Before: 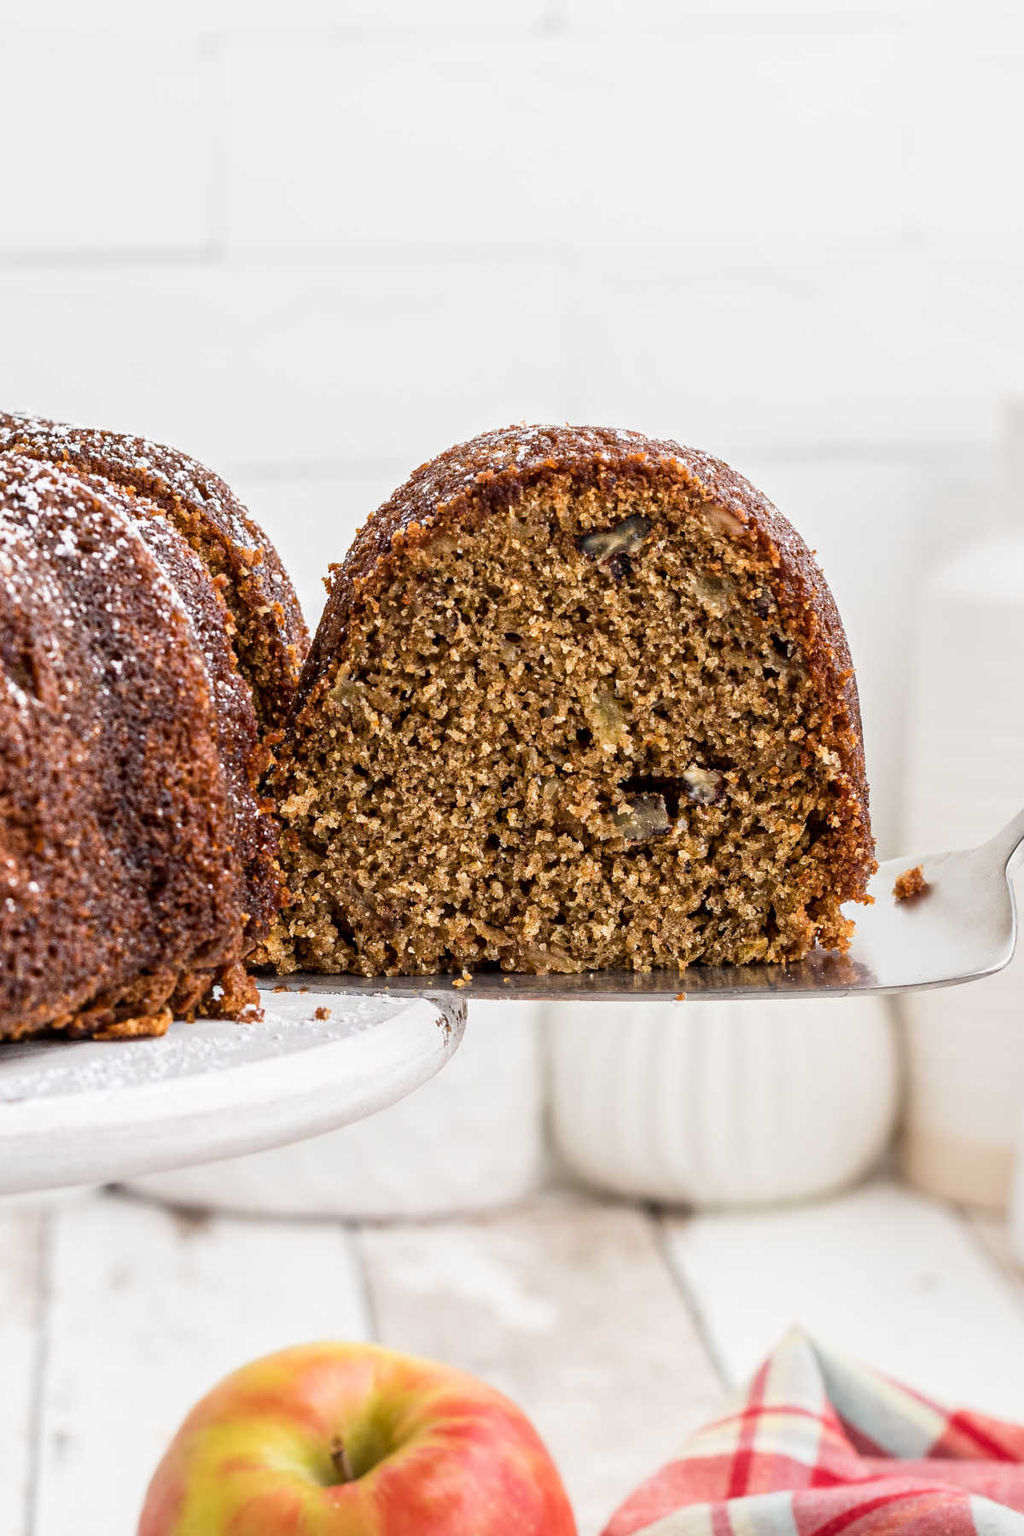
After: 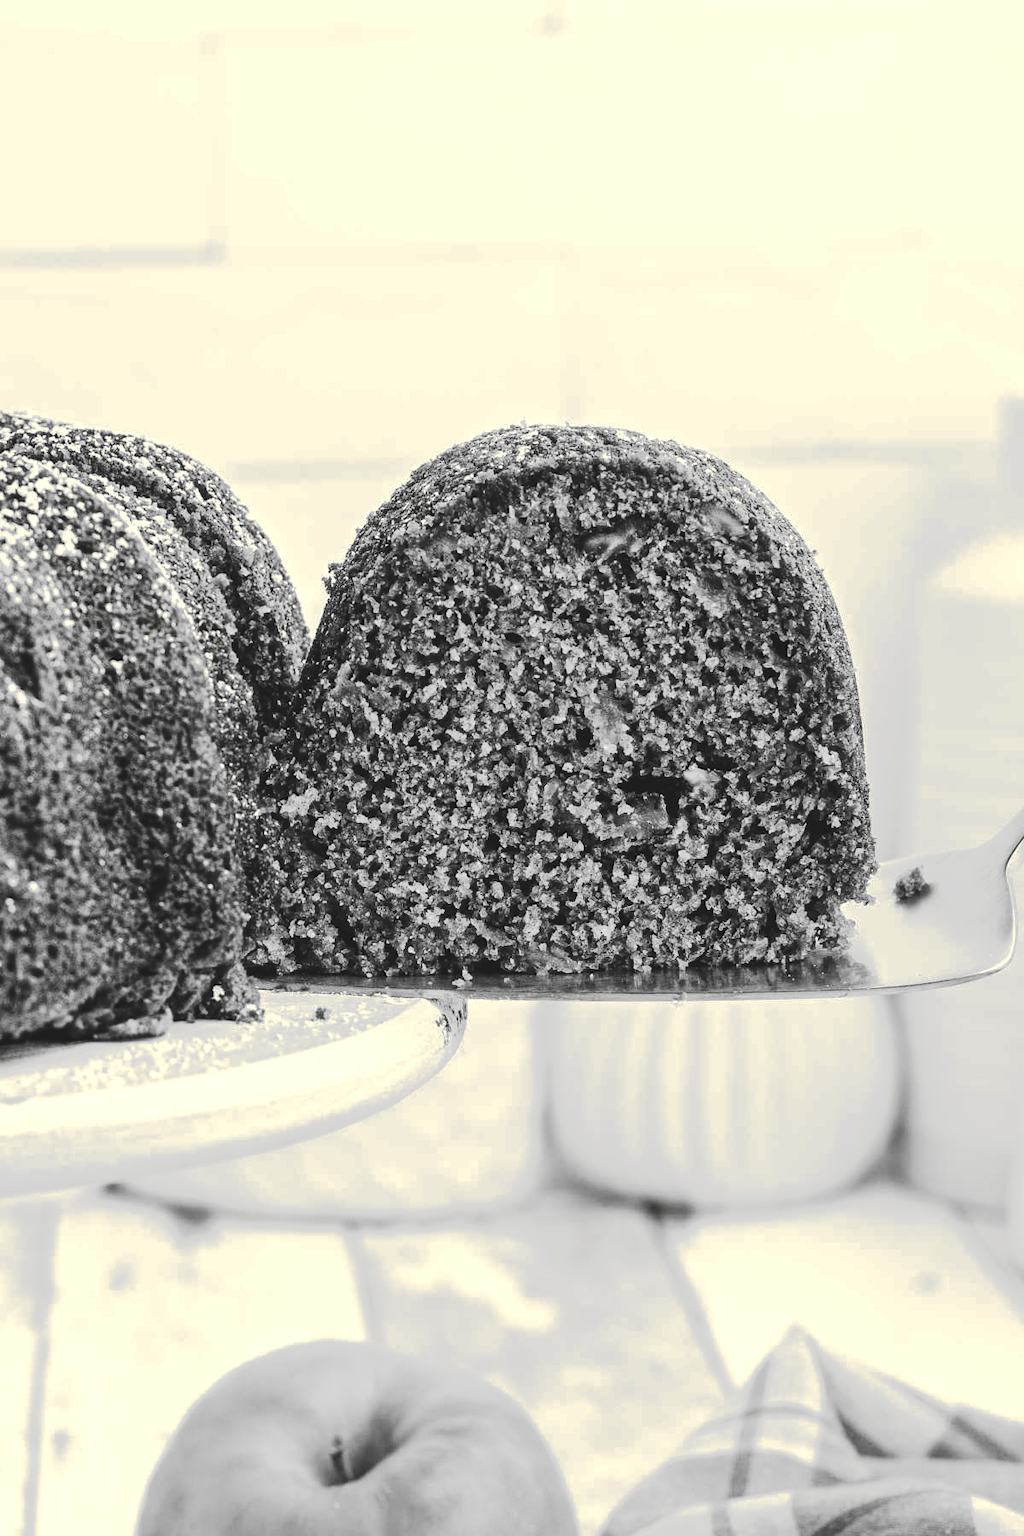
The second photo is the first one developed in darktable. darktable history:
tone curve: curves: ch0 [(0, 0) (0.003, 0.108) (0.011, 0.113) (0.025, 0.113) (0.044, 0.121) (0.069, 0.132) (0.1, 0.145) (0.136, 0.158) (0.177, 0.182) (0.224, 0.215) (0.277, 0.27) (0.335, 0.341) (0.399, 0.424) (0.468, 0.528) (0.543, 0.622) (0.623, 0.721) (0.709, 0.79) (0.801, 0.846) (0.898, 0.871) (1, 1)], preserve colors none
color look up table: target L [87.41, 93.05, 87.41, 78.07, 71.47, 63.98, 54.5, 59.92, 65.11, 57.87, 47.64, 32.32, 42.1, 20.79, 202.95, 100, 78.07, 81.69, 80.24, 67.74, 68.12, 66.62, 58.38, 53.98, 61.19, 28.85, 22.16, 0.548, 88.82, 87.41, 91.64, 85.98, 72.58, 76.61, 71.1, 85.98, 63.98, 67, 48.04, 31.46, 42.37, 10.27, 91.64, 100, 83.12, 78.07, 72.21, 52.8, 27.09], target a [-0.101, -0.099, -0.101, -0.002, -0.001, -0.001, 0.001, 0.001, 0 ×4, 0.001, 0, 0, -0.829, -0.002, -0.102, -0.103, 0, 0, 0, 0.001, 0.001, 0.001, 0, 0, 0, -0.1, -0.101, -0.292, -0.101, 0, -0.002, 0, -0.101, -0.001, 0, 0, 0, 0.001, -0.001, -0.292, -0.829, -0.102, -0.002, -0.002, 0, 0], target b [1.246, 1.229, 1.246, 0.023, 0.002, 0.003, -0.004, -0.004, 0.002, 0.002, 0.001, -0.003, -0.004, 0.007, -0.002, 10.8, 0.023, 1.265, 1.27, 0.002, 0.002, 0.002, -0.004, -0.002, -0.004, -0.003, 0, 0, 1.242, 1.246, 3.665, 1.251, 0.002, 0.023, 0.002, 1.251, 0.003, 0.002, 0.001, 0, -0.004, 0.008, 3.665, 10.8, 1.26, 0.023, 0.022, 0.002, -0.003], num patches 49
